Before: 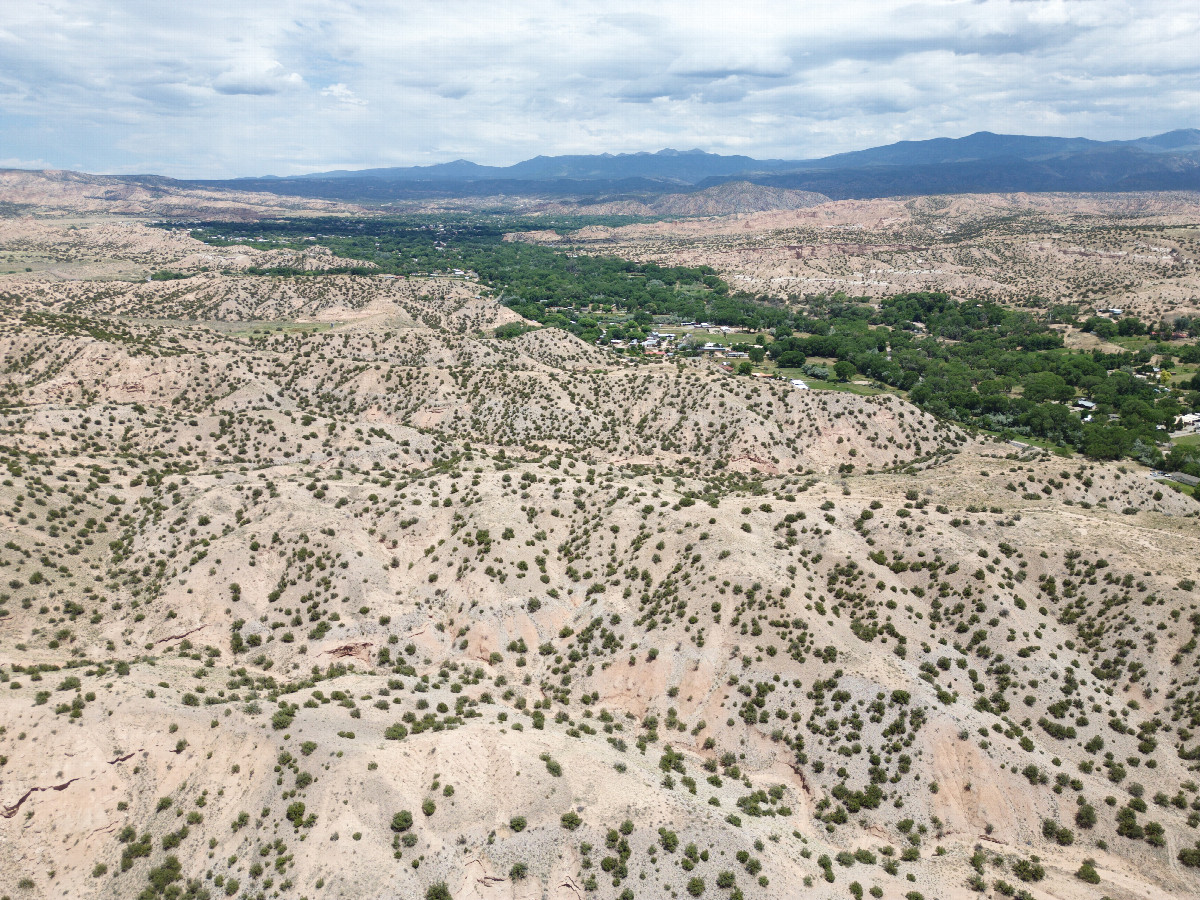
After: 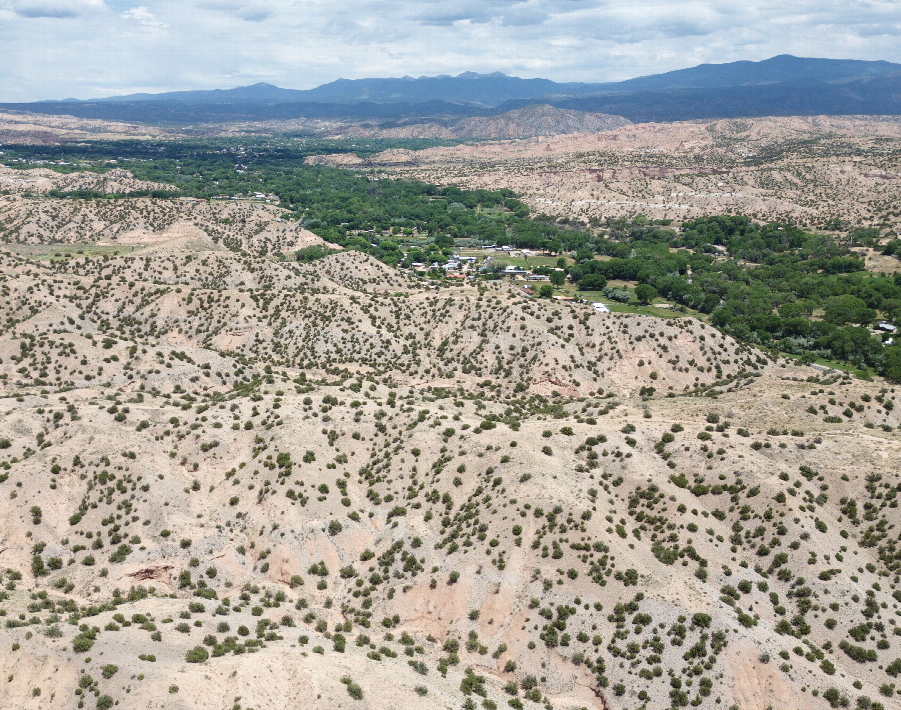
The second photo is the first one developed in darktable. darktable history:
crop: left 16.605%, top 8.643%, right 8.287%, bottom 12.42%
